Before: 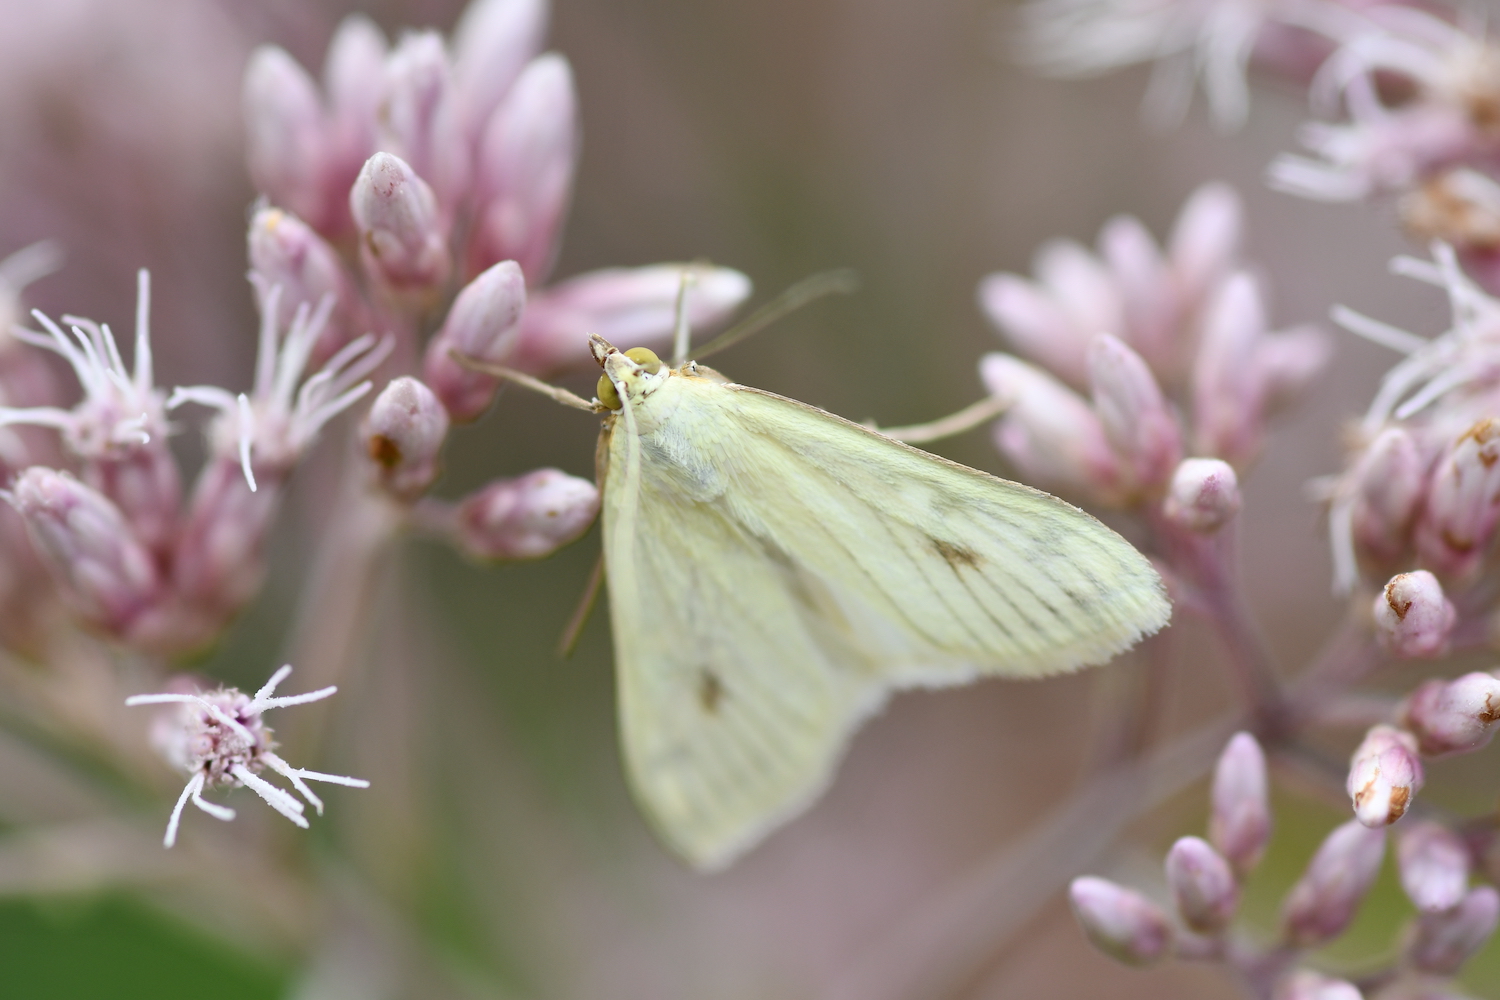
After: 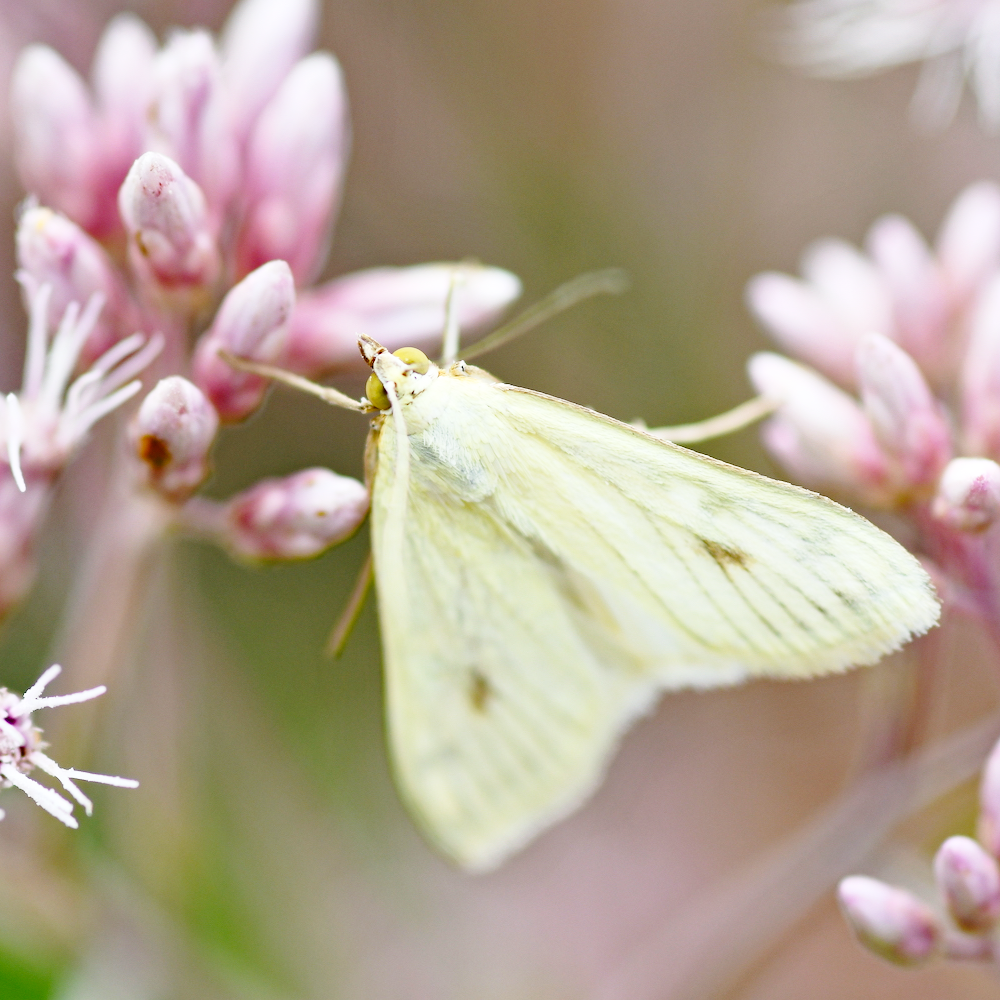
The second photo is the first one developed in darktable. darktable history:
crop: left 15.408%, right 17.921%
haze removal: strength 0.28, distance 0.246, compatibility mode true, adaptive false
base curve: curves: ch0 [(0, 0) (0.028, 0.03) (0.121, 0.232) (0.46, 0.748) (0.859, 0.968) (1, 1)], preserve colors none
